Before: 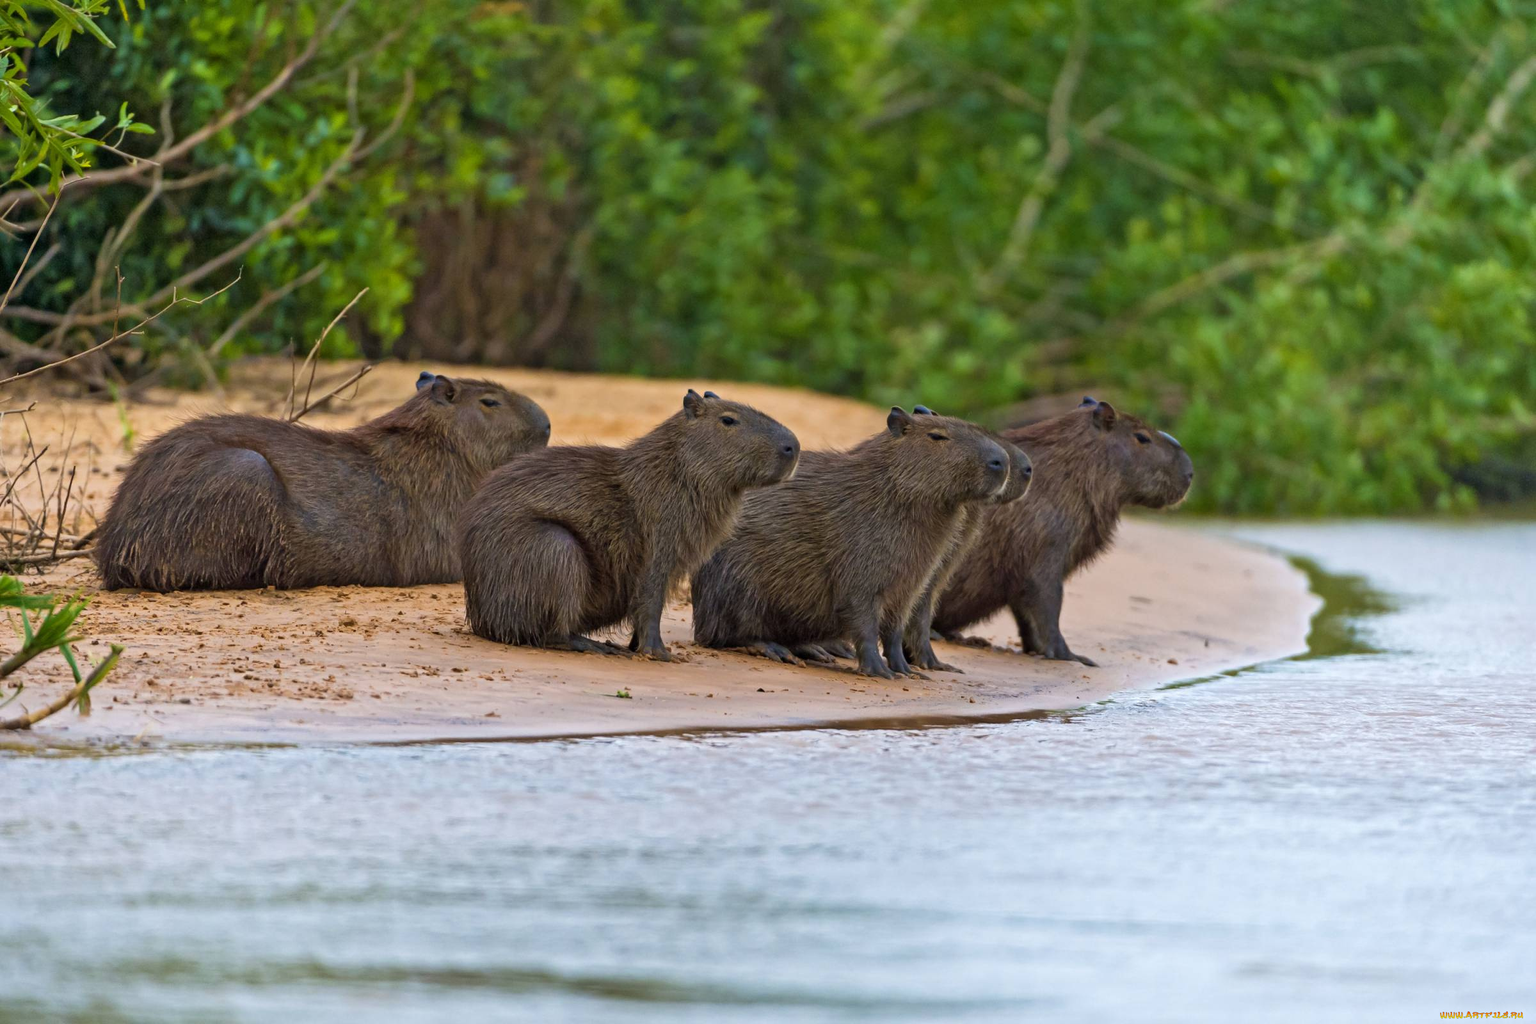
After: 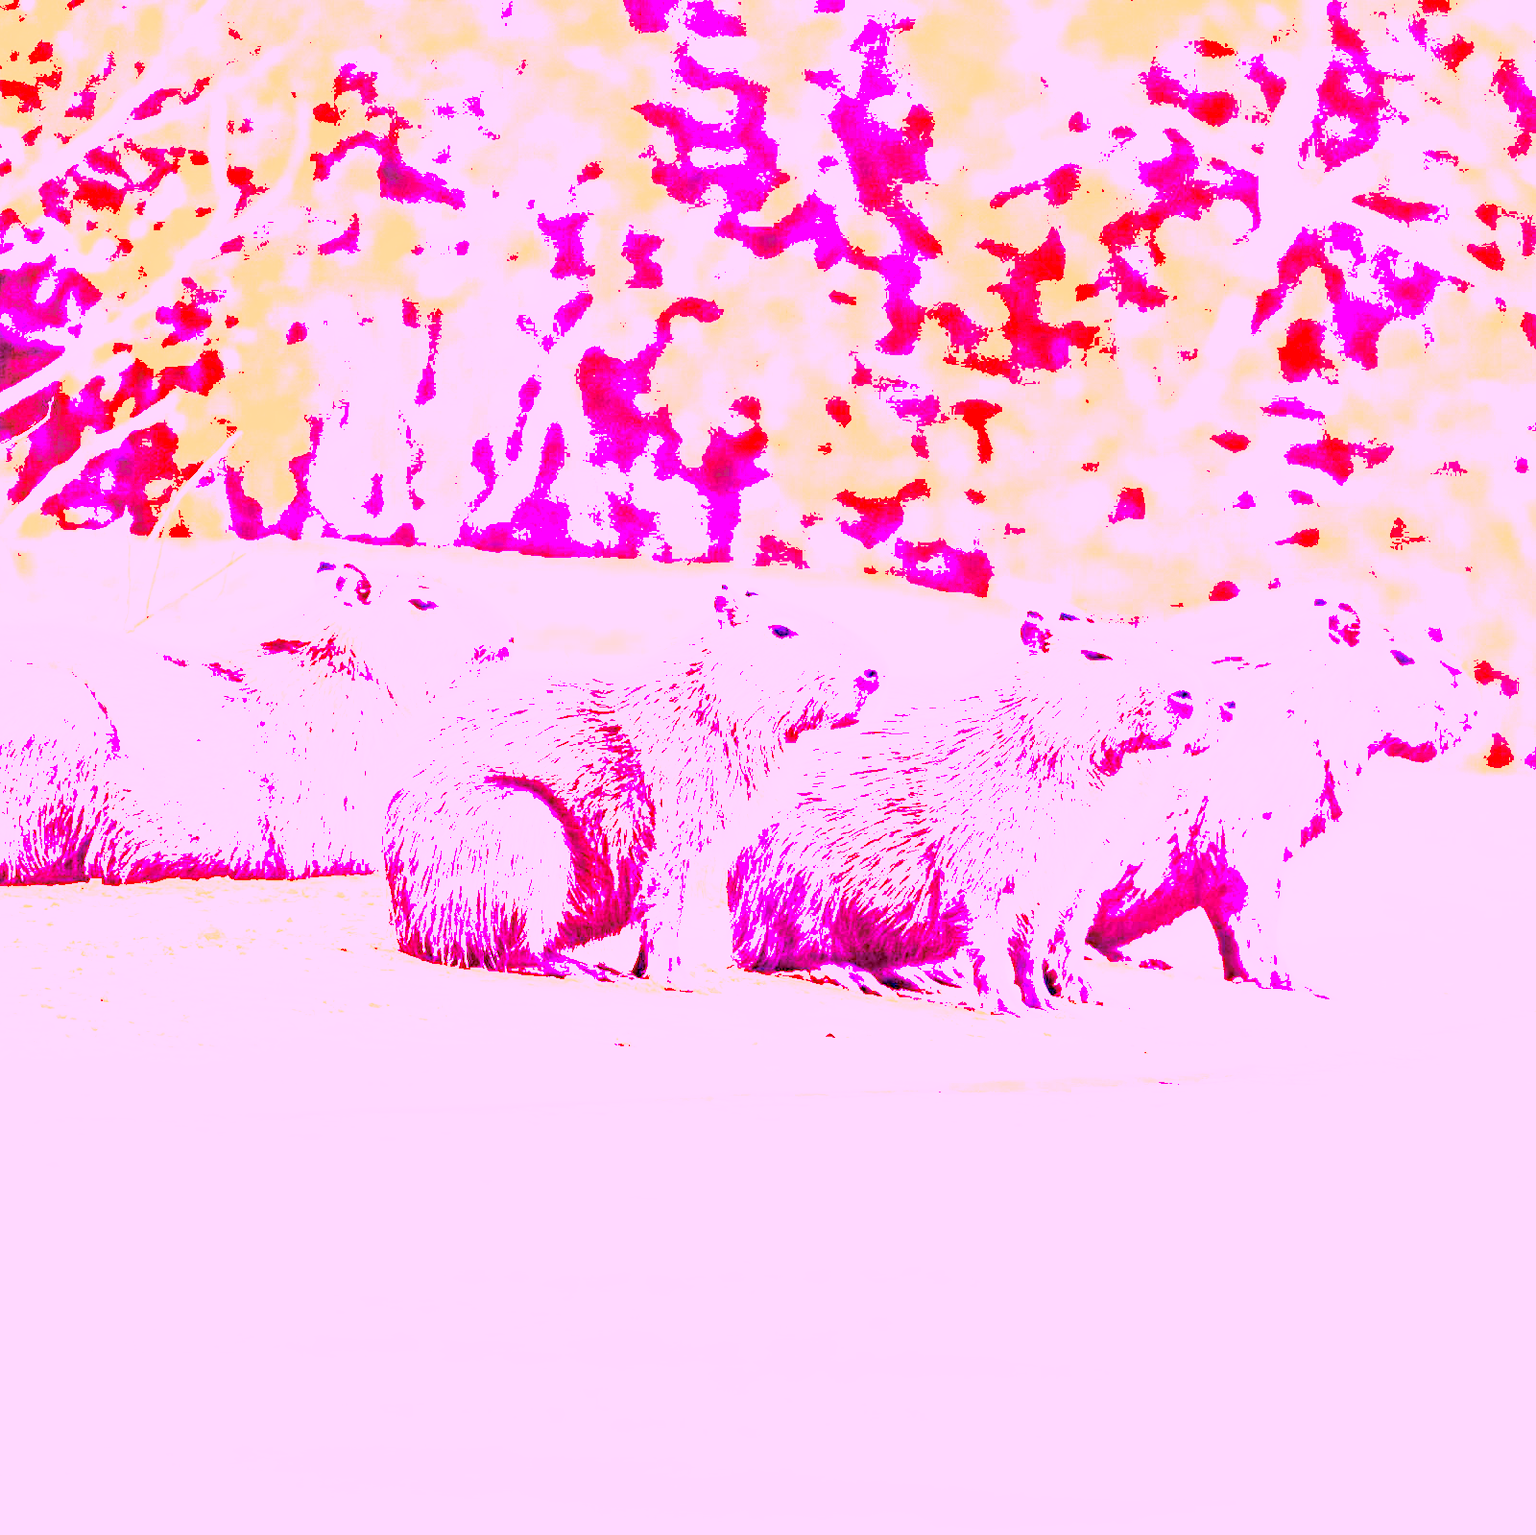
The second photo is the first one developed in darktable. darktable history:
crop and rotate: left 13.537%, right 19.796%
white balance: red 8, blue 8
shadows and highlights: on, module defaults
velvia: on, module defaults
